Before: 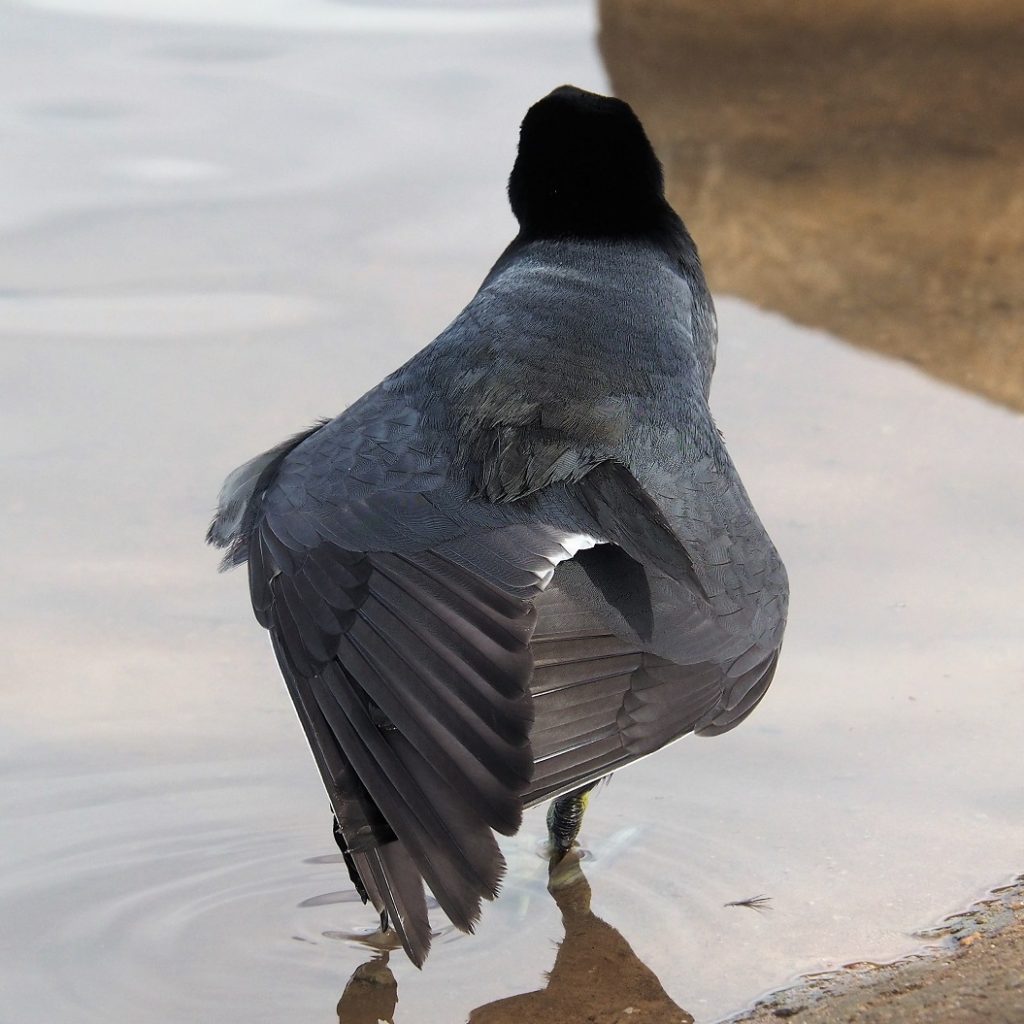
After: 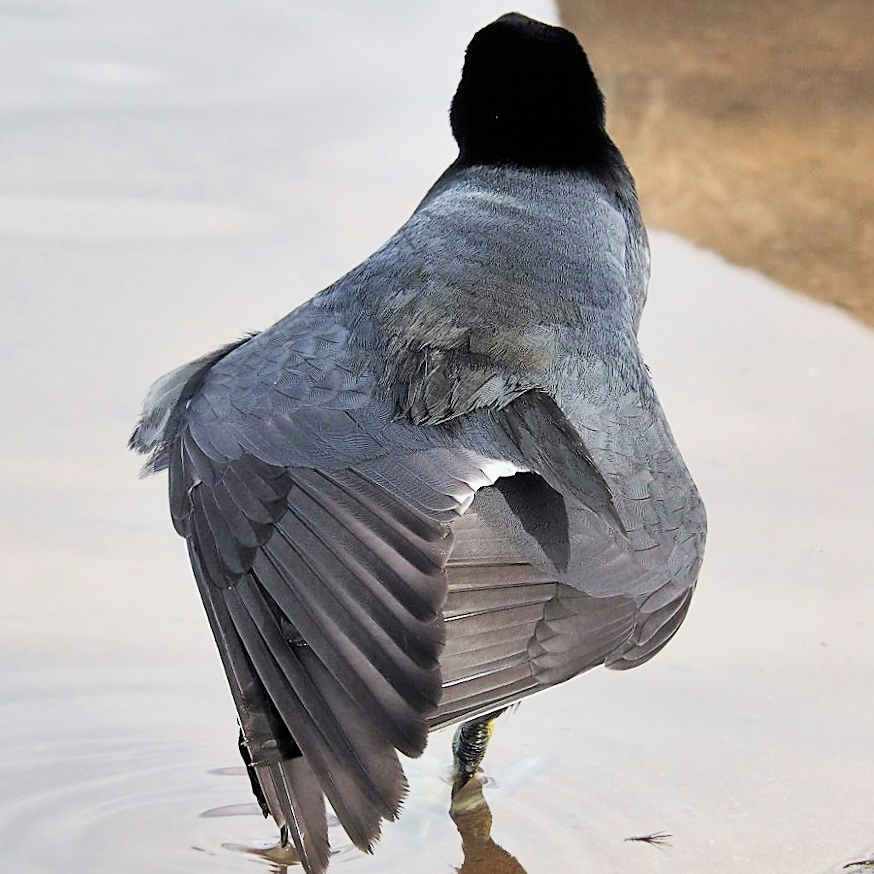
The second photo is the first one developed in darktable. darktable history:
exposure: black level correction 0, exposure 1.35 EV, compensate exposure bias true, compensate highlight preservation false
shadows and highlights: soften with gaussian
sharpen: on, module defaults
crop and rotate: angle -3.27°, left 5.211%, top 5.211%, right 4.607%, bottom 4.607%
filmic rgb: black relative exposure -7.65 EV, white relative exposure 4.56 EV, hardness 3.61
